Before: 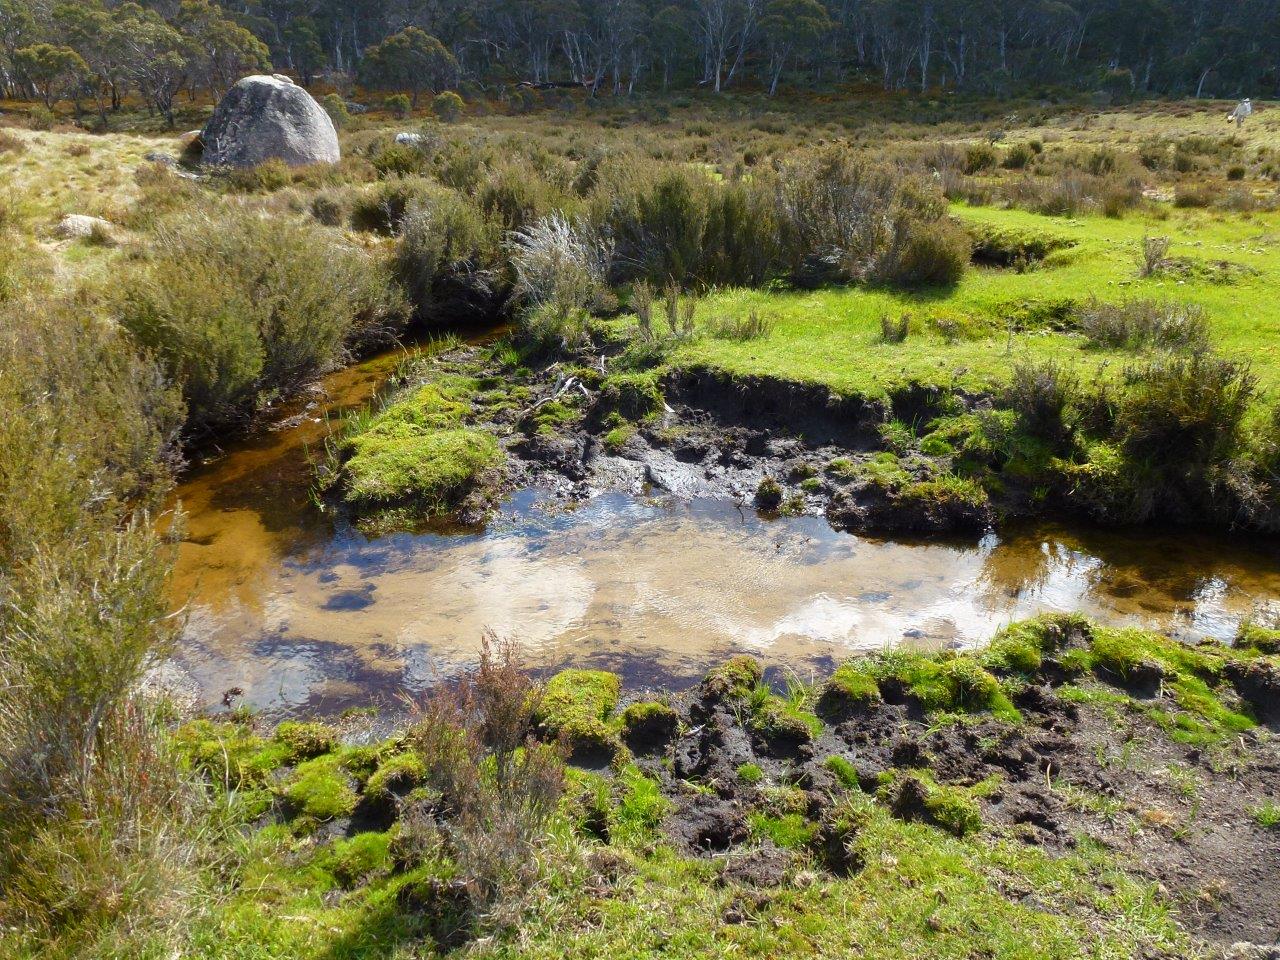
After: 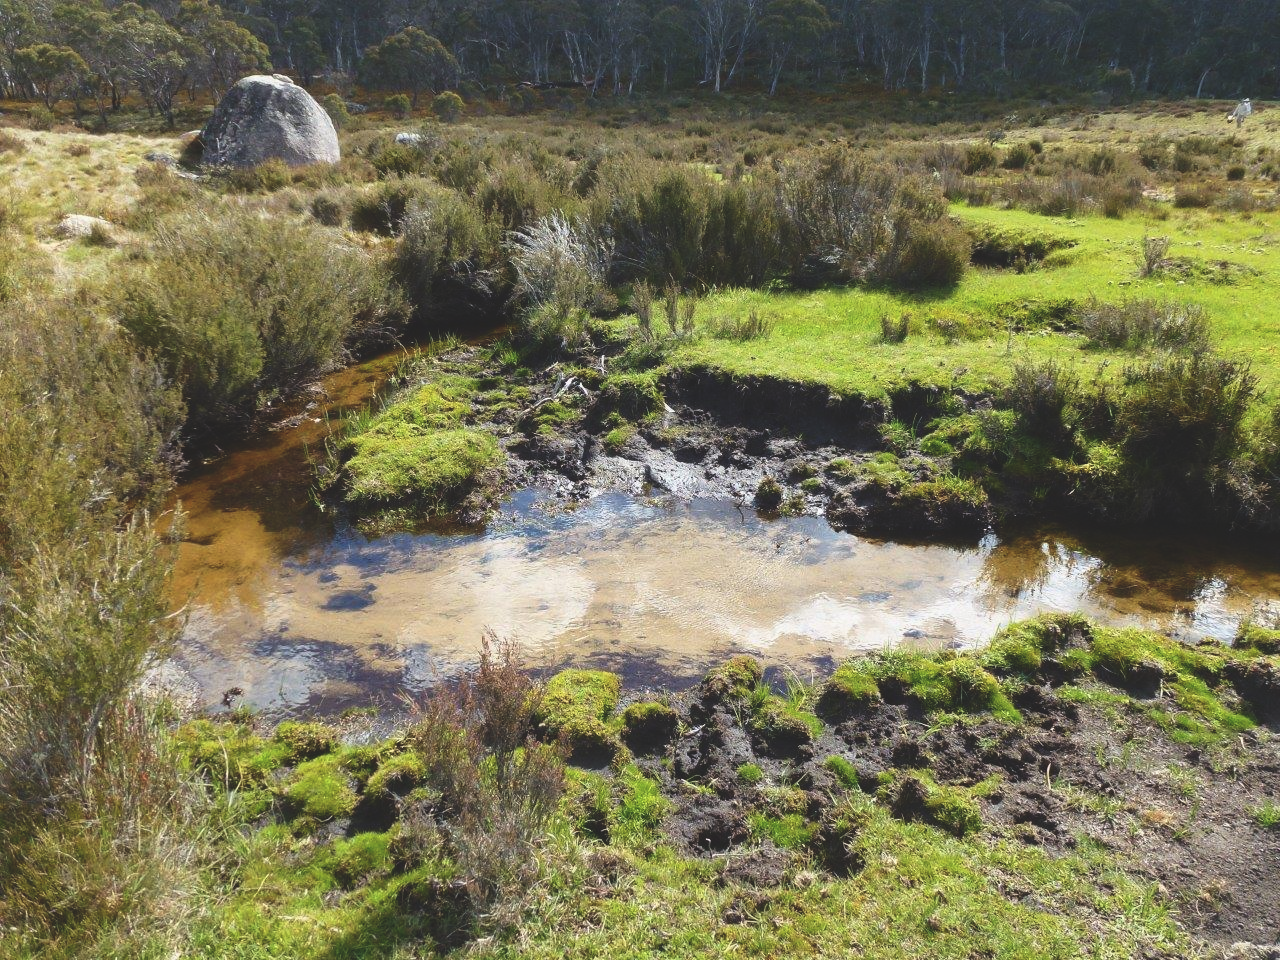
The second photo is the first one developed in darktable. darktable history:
exposure: black level correction -0.025, exposure -0.117 EV, compensate highlight preservation false
contrast brightness saturation: contrast 0.14
tone equalizer: on, module defaults
